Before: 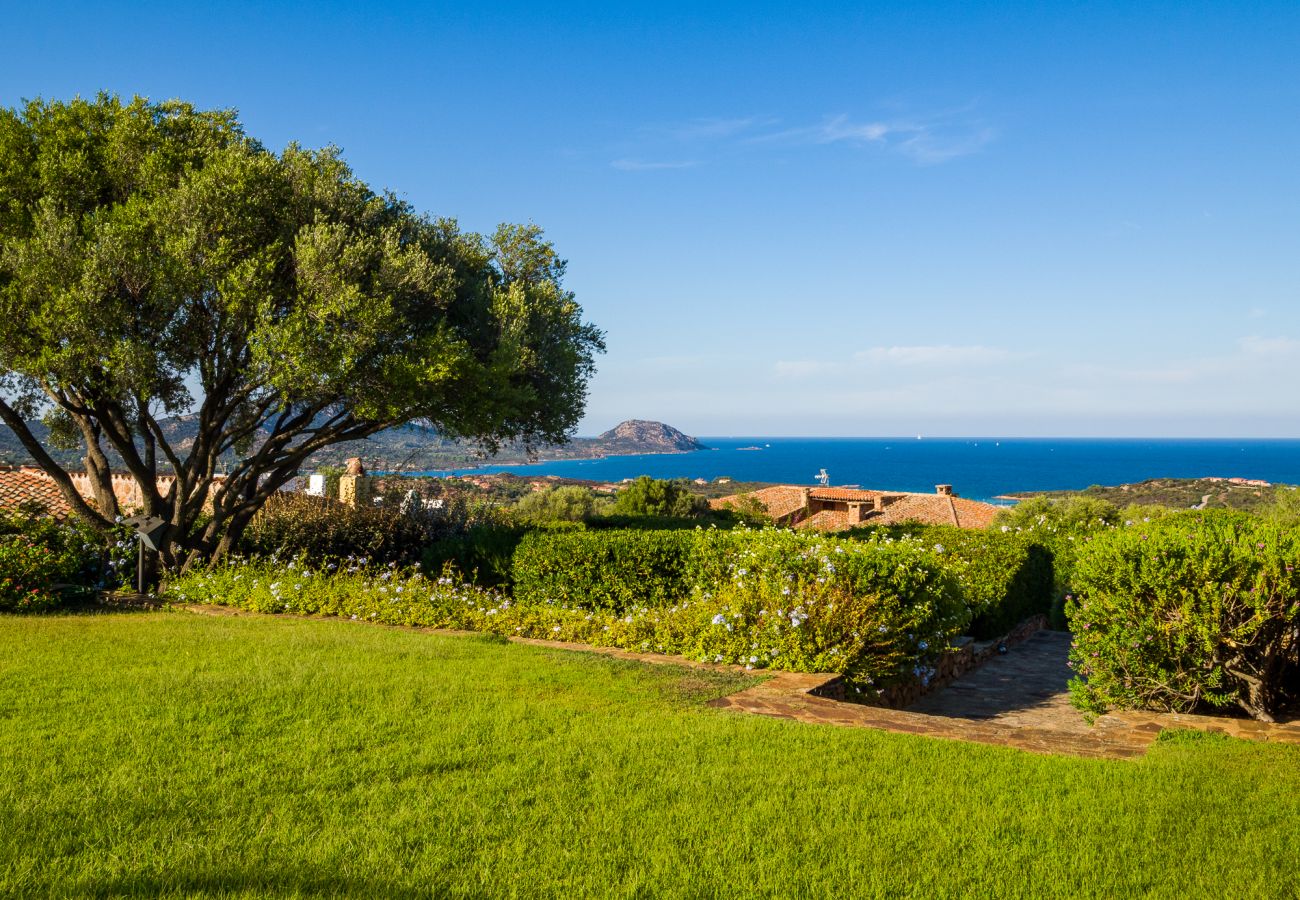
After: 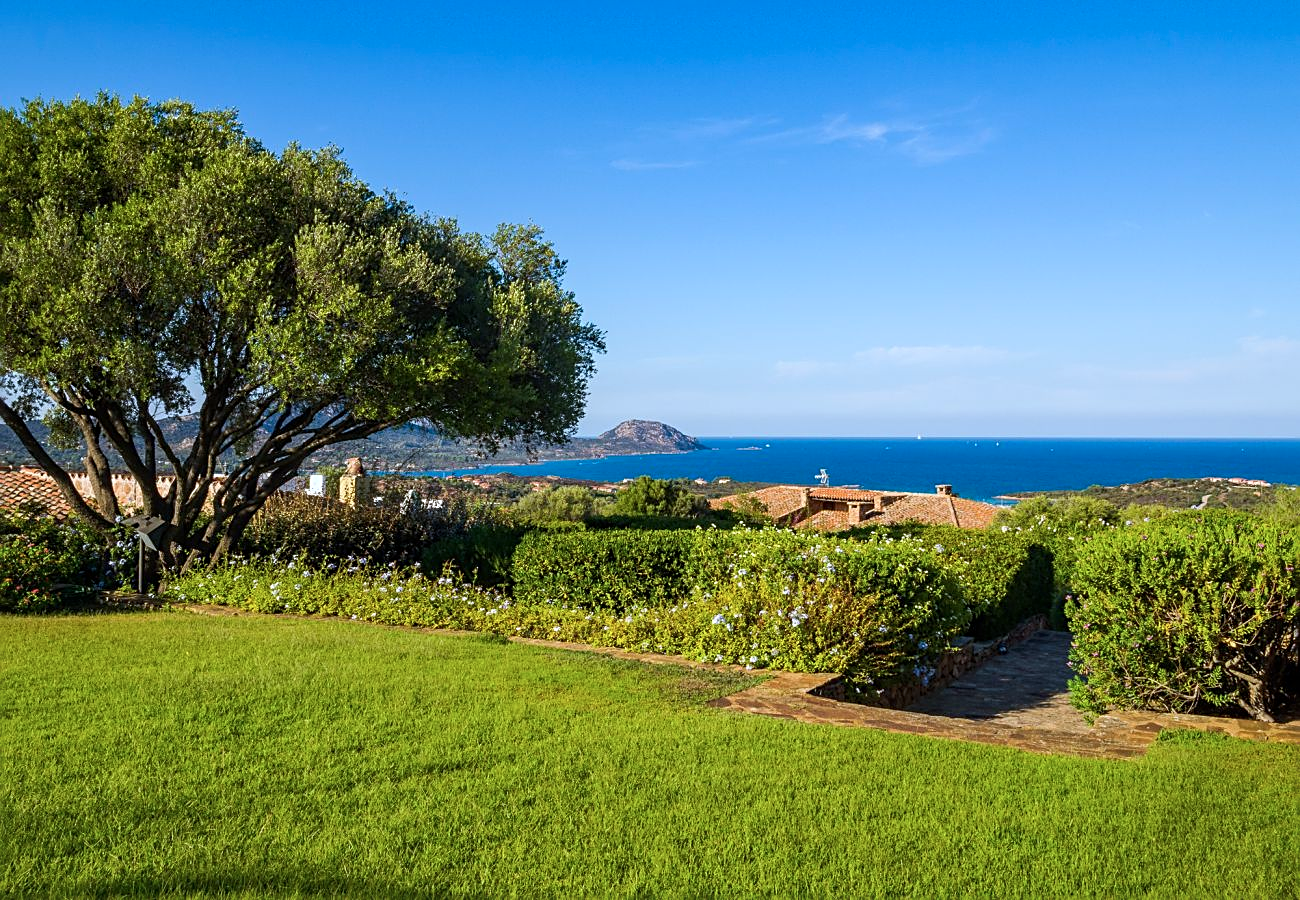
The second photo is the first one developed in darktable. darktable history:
color calibration: x 0.367, y 0.376, temperature 4380.84 K
sharpen: on, module defaults
